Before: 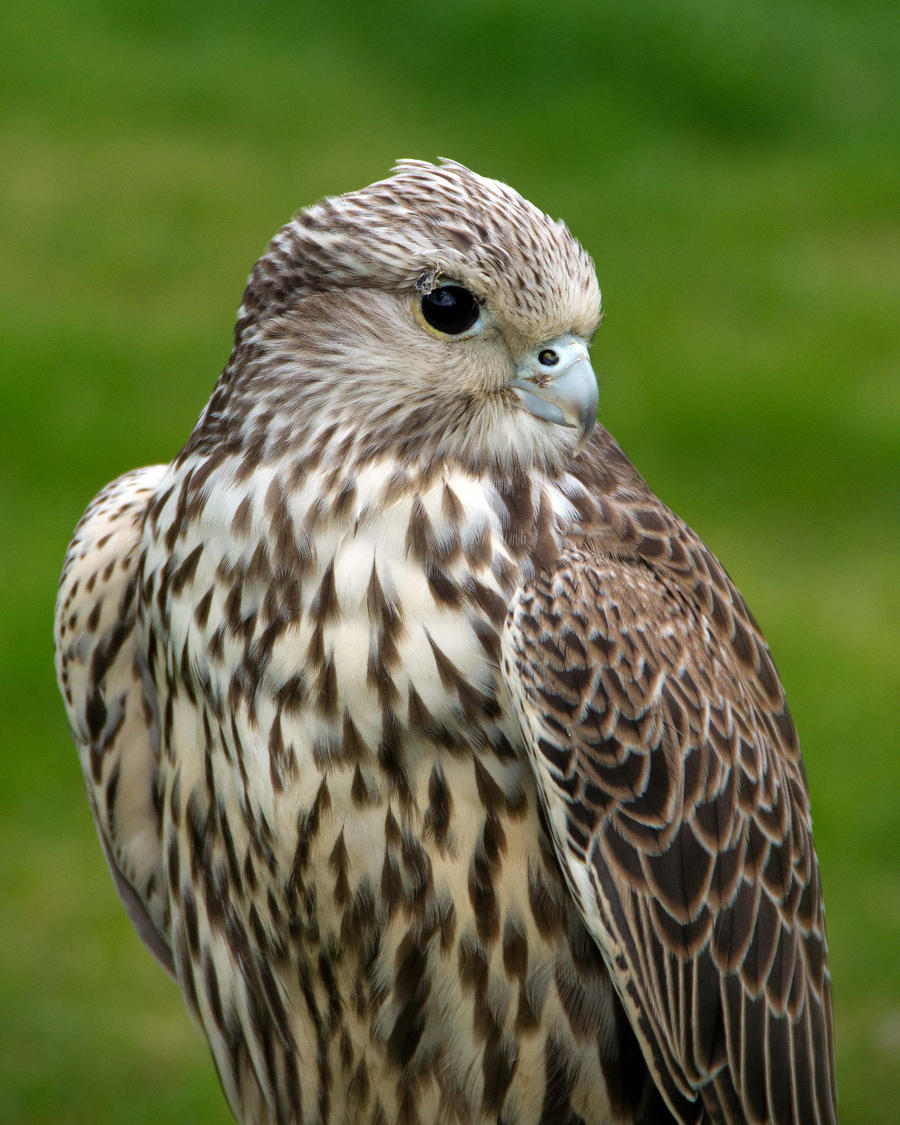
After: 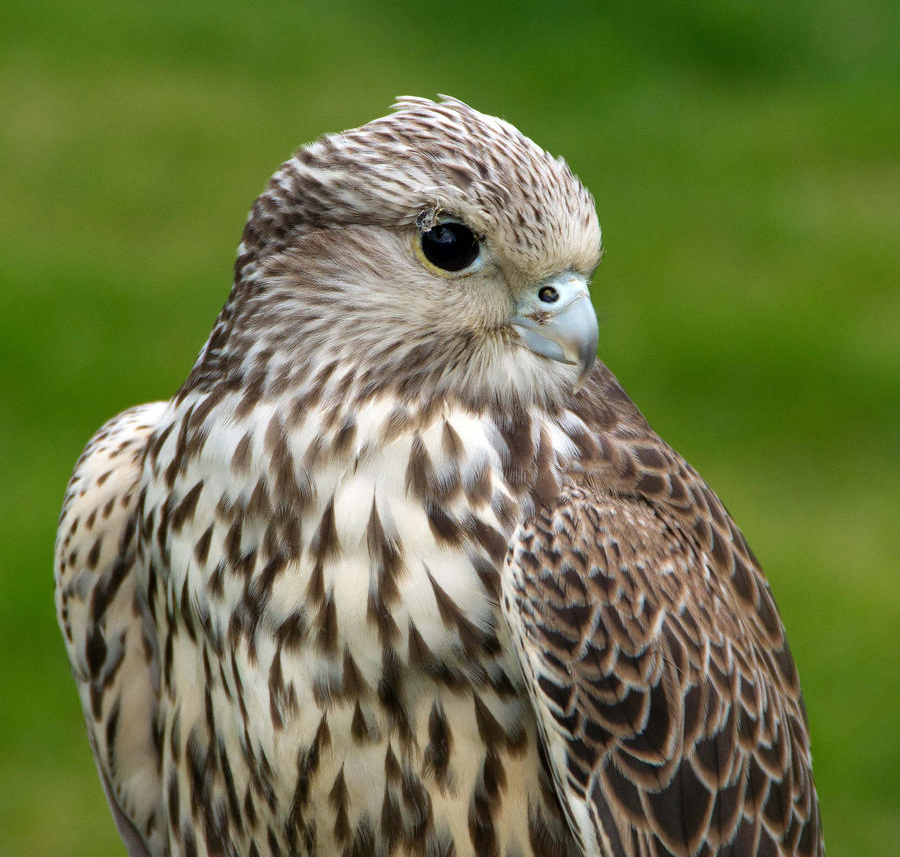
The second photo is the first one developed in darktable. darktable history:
crop: top 5.64%, bottom 18.121%
